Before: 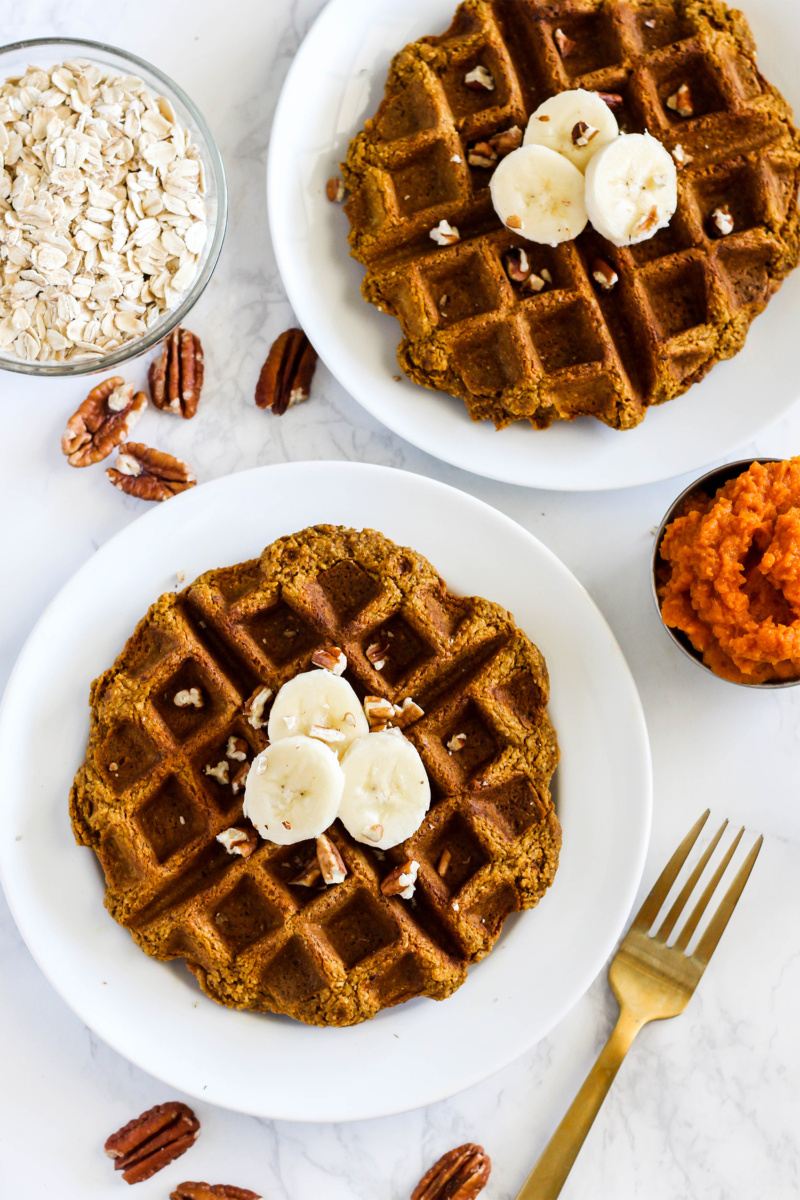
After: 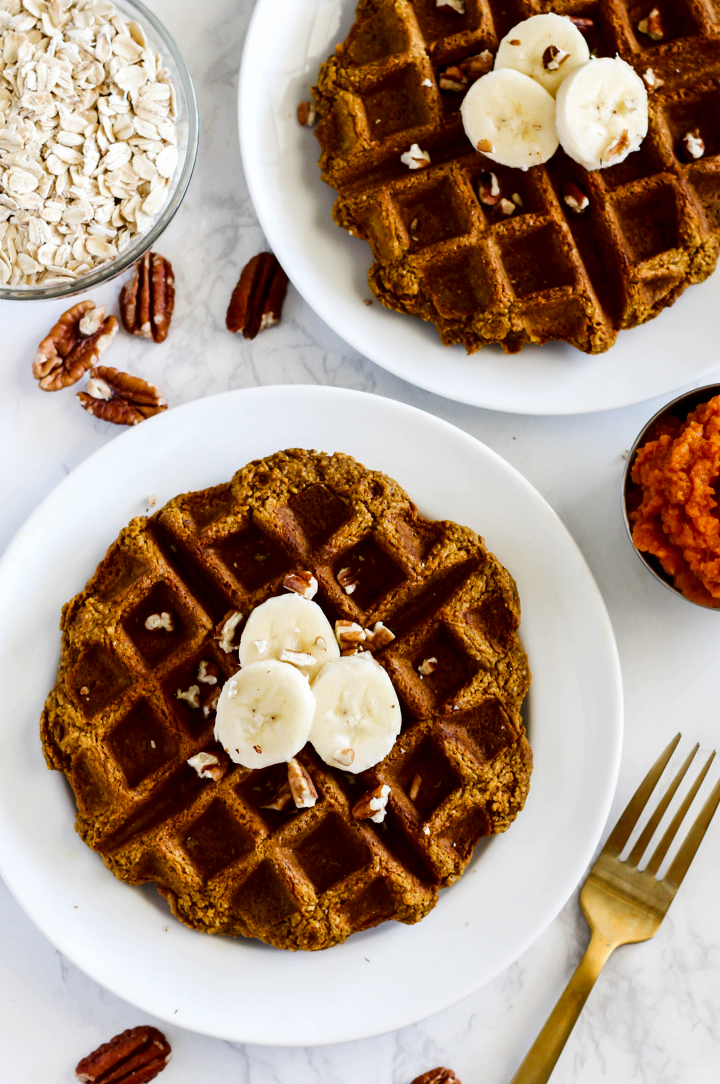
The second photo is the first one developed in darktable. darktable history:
crop: left 3.648%, top 6.405%, right 6.252%, bottom 3.245%
tone curve: curves: ch0 [(0, 0) (0.153, 0.06) (1, 1)], color space Lab, independent channels, preserve colors none
